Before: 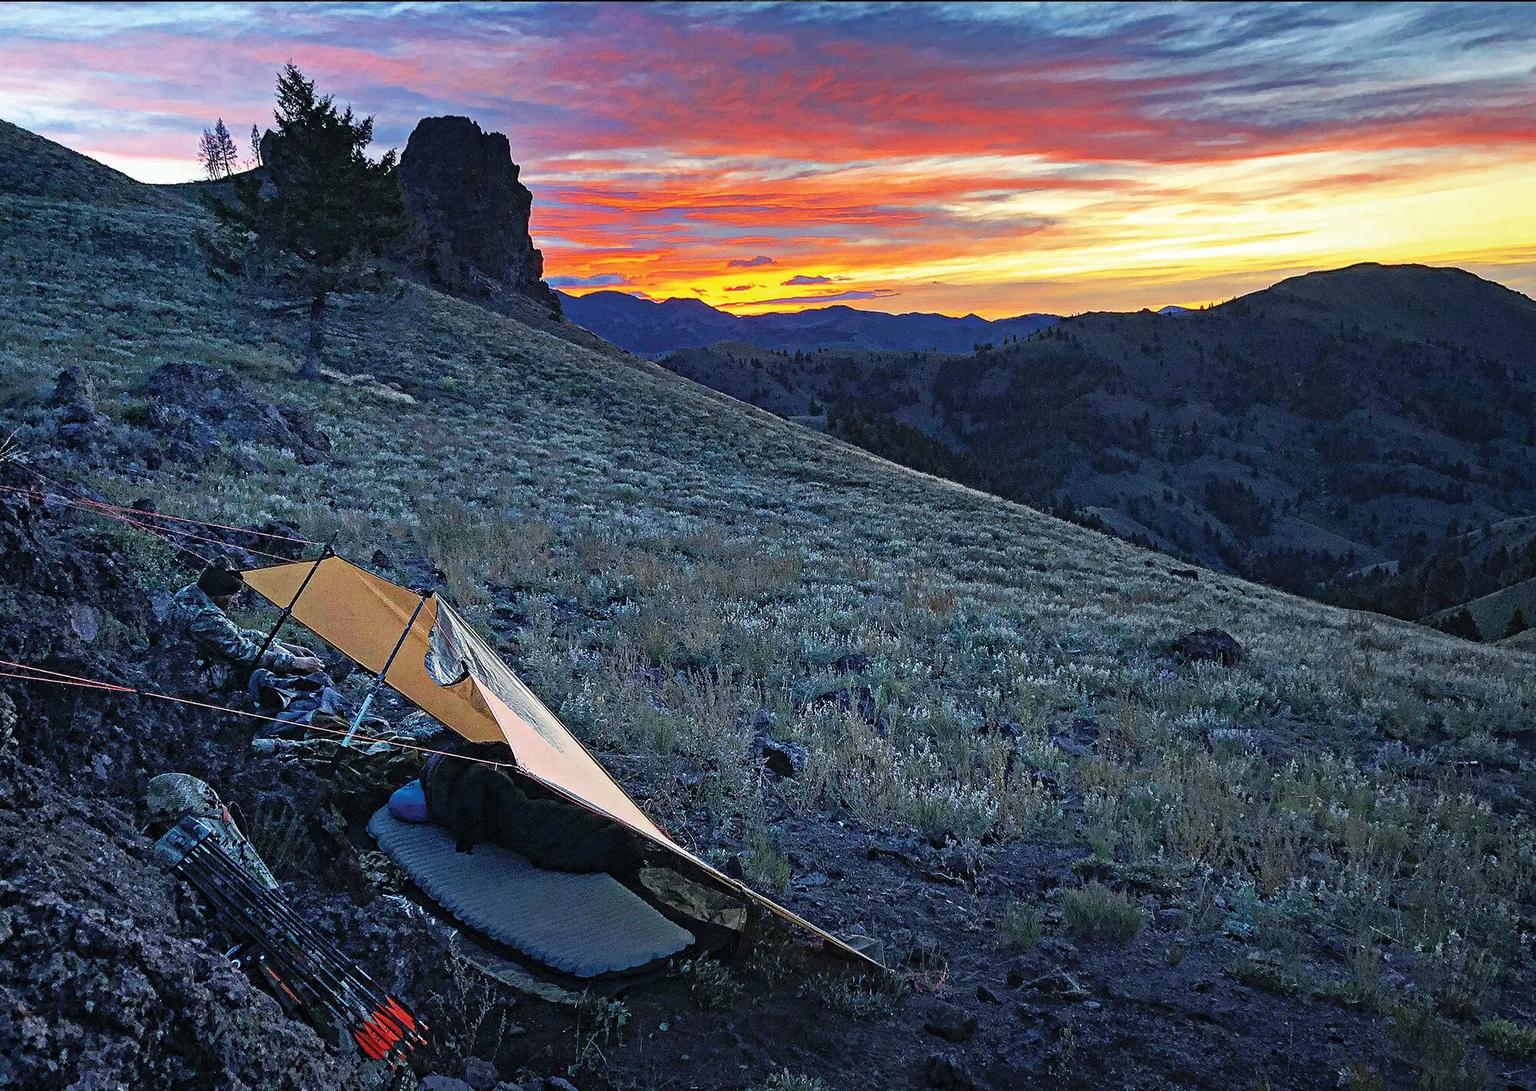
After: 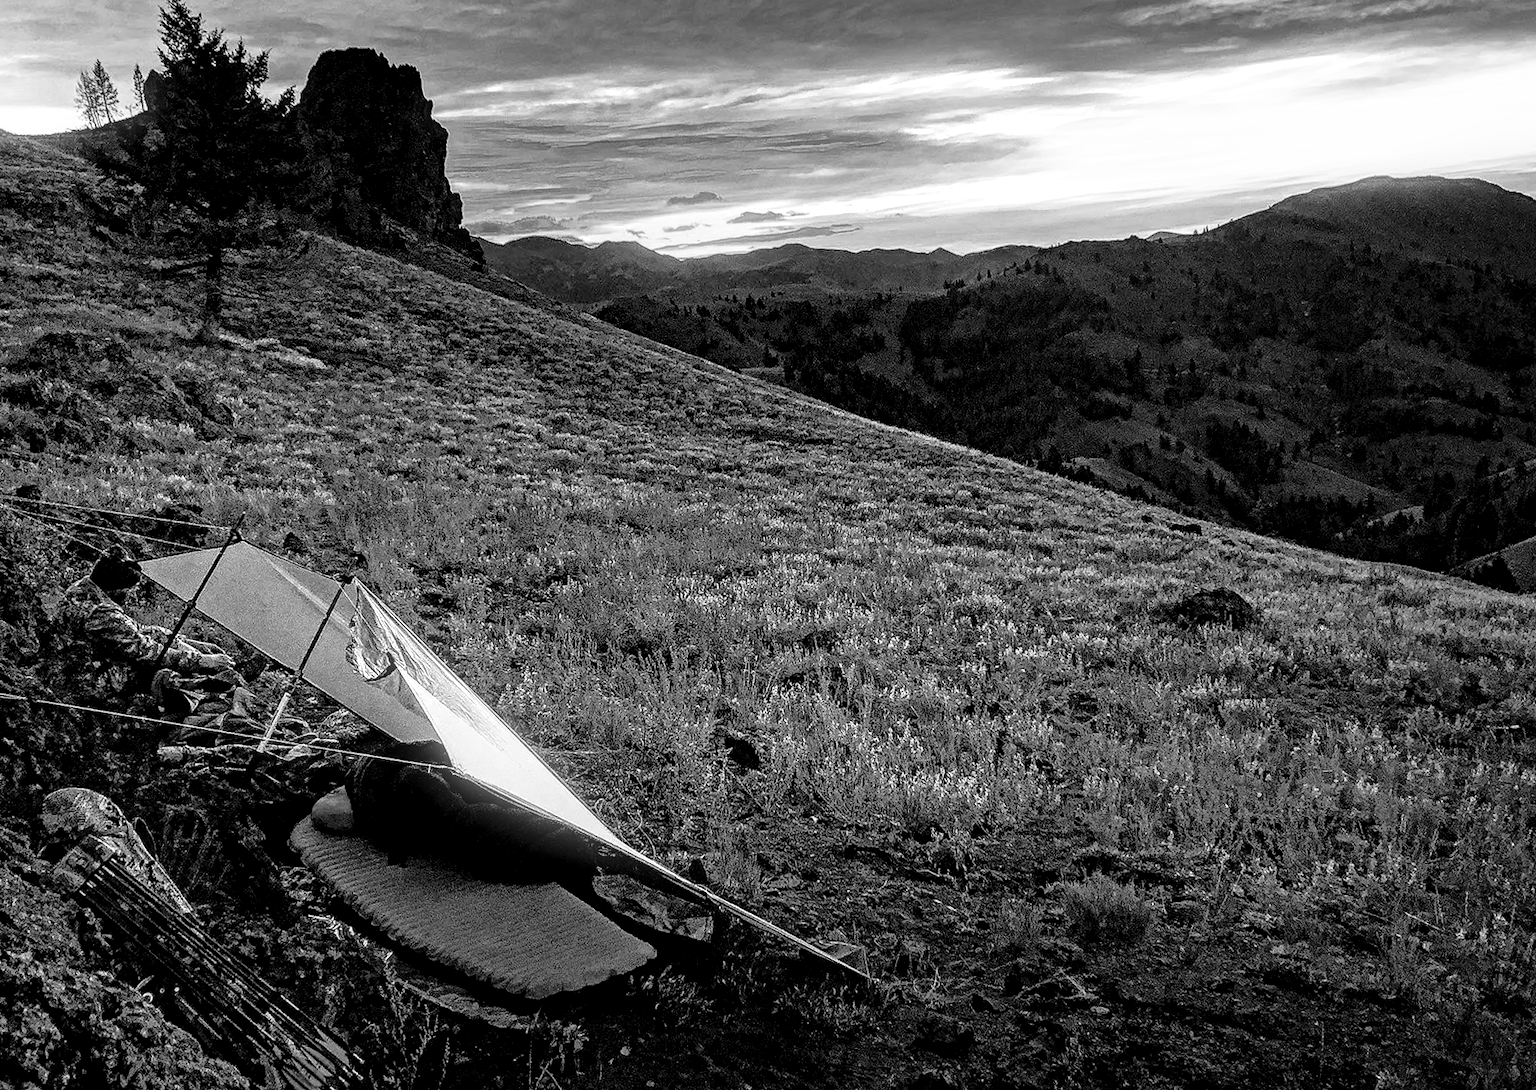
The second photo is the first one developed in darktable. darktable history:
white balance: red 0.984, blue 1.059
bloom: size 5%, threshold 95%, strength 15%
exposure: compensate highlight preservation false
local contrast: highlights 60%, shadows 60%, detail 160%
monochrome: on, module defaults
tone curve: curves: ch0 [(0, 0) (0.126, 0.061) (0.362, 0.382) (0.498, 0.498) (0.706, 0.712) (1, 1)]; ch1 [(0, 0) (0.5, 0.497) (0.55, 0.578) (1, 1)]; ch2 [(0, 0) (0.44, 0.424) (0.489, 0.486) (0.537, 0.538) (1, 1)], color space Lab, independent channels, preserve colors none
crop and rotate: angle 1.96°, left 5.673%, top 5.673%
